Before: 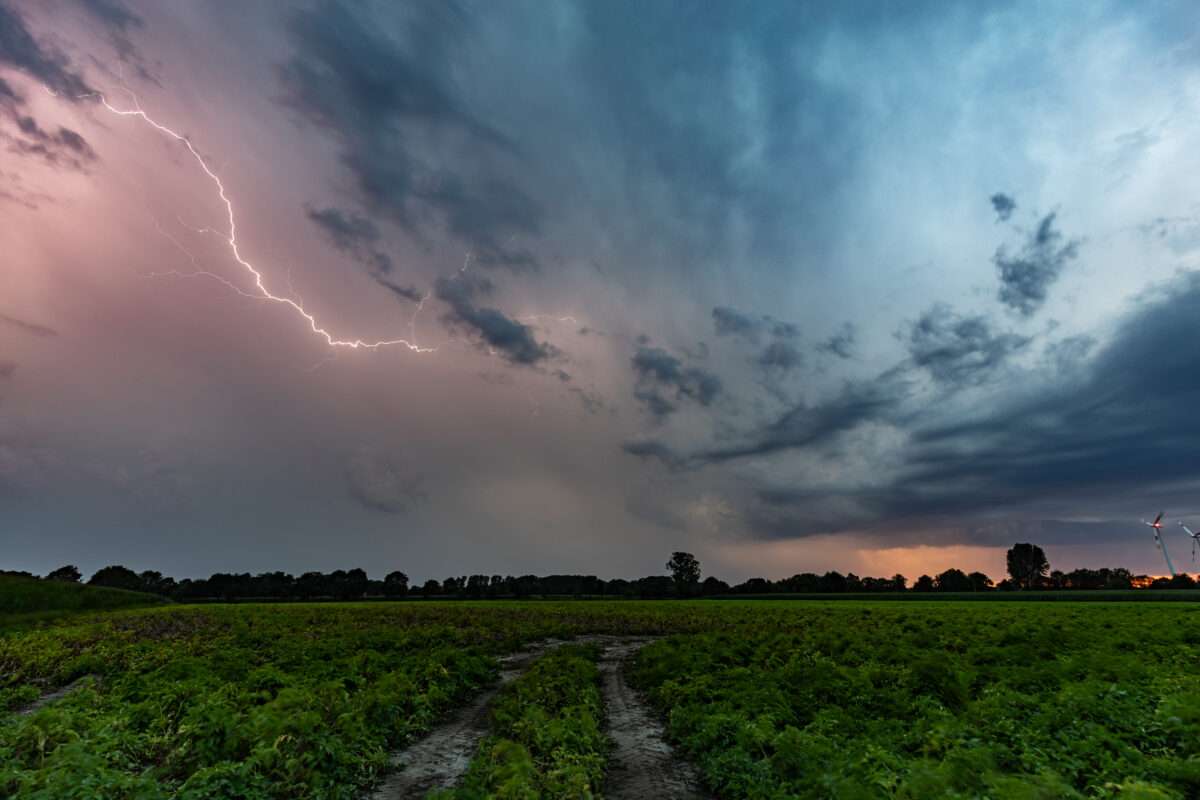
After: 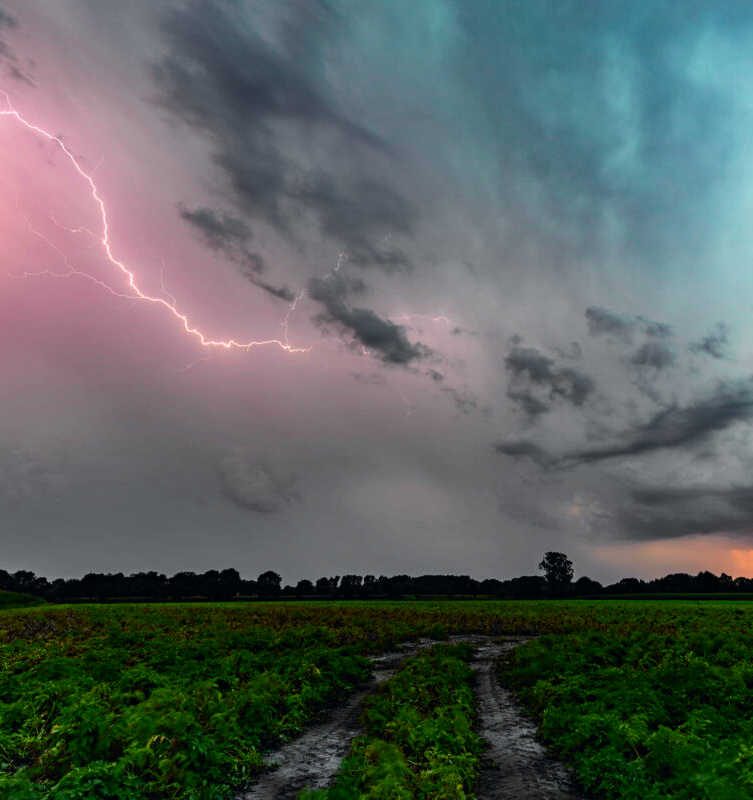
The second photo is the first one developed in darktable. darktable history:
crop: left 10.644%, right 26.528%
tone curve: curves: ch0 [(0, 0) (0.071, 0.047) (0.266, 0.26) (0.491, 0.552) (0.753, 0.818) (1, 0.983)]; ch1 [(0, 0) (0.346, 0.307) (0.408, 0.369) (0.463, 0.443) (0.482, 0.493) (0.502, 0.5) (0.517, 0.518) (0.546, 0.576) (0.588, 0.643) (0.651, 0.709) (1, 1)]; ch2 [(0, 0) (0.346, 0.34) (0.434, 0.46) (0.485, 0.494) (0.5, 0.494) (0.517, 0.503) (0.535, 0.545) (0.583, 0.624) (0.625, 0.678) (1, 1)], color space Lab, independent channels, preserve colors none
